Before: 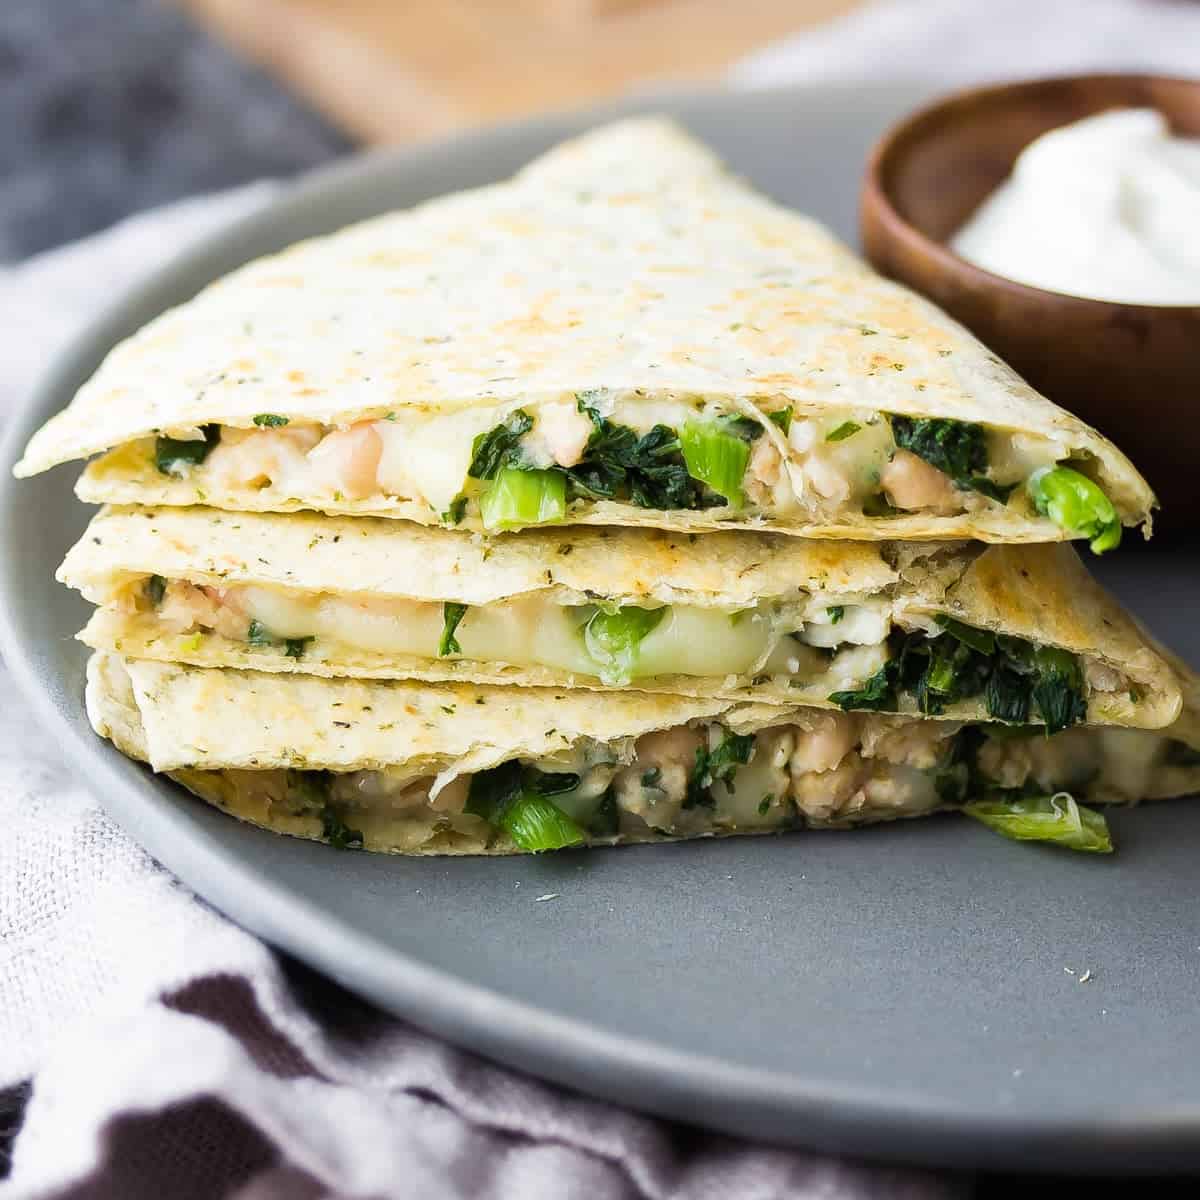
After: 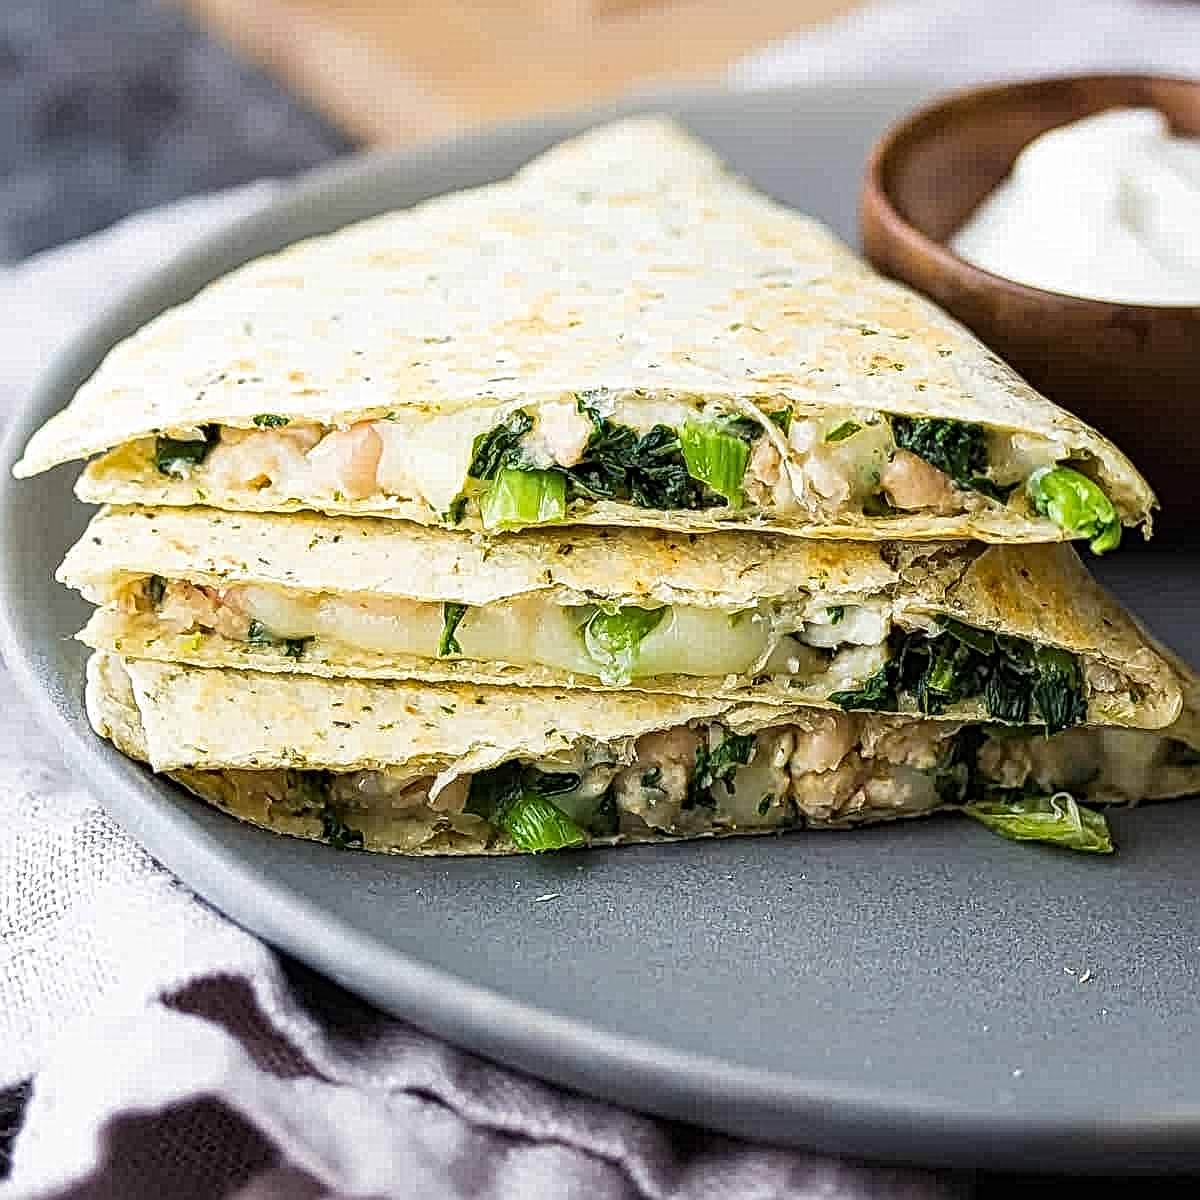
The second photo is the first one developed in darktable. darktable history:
local contrast: mode bilateral grid, contrast 20, coarseness 3, detail 298%, midtone range 0.2
sharpen: amount 0.217
